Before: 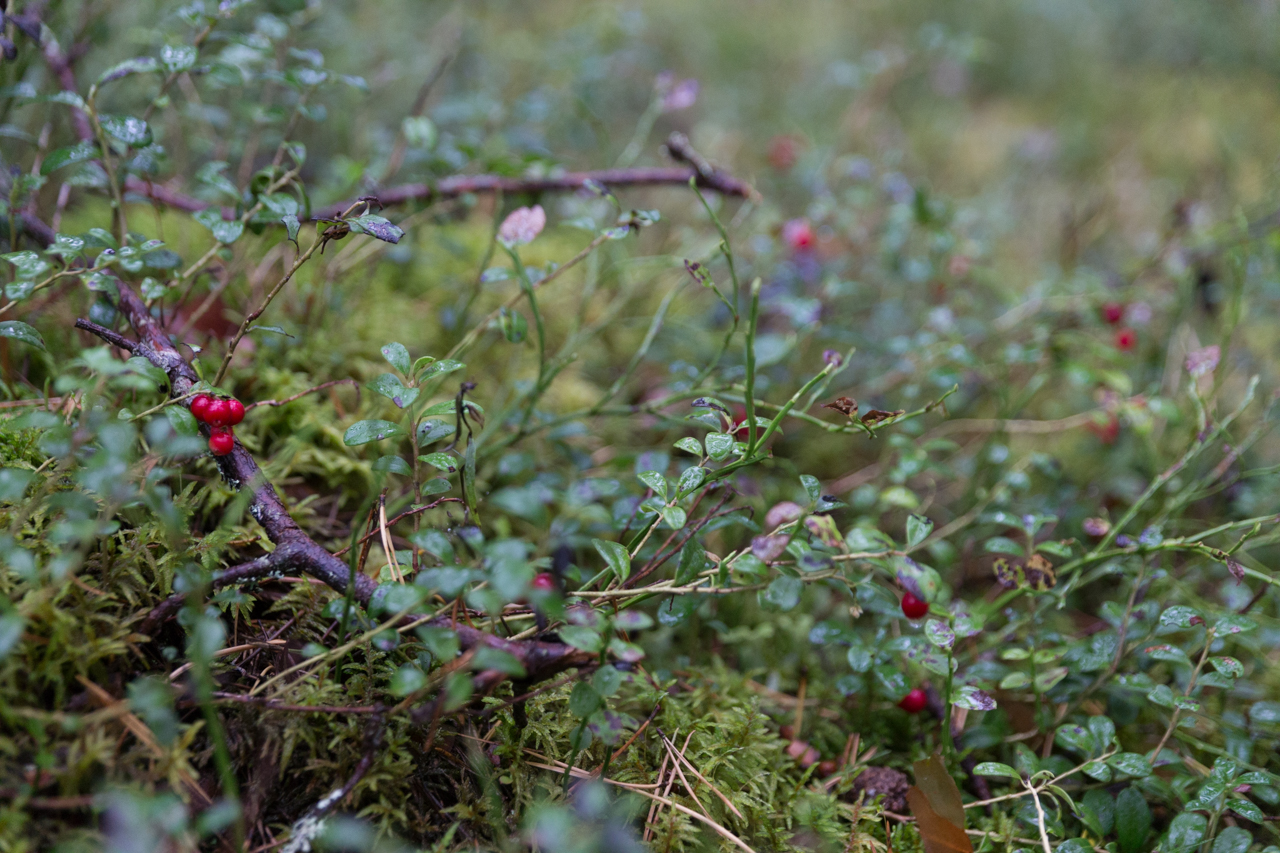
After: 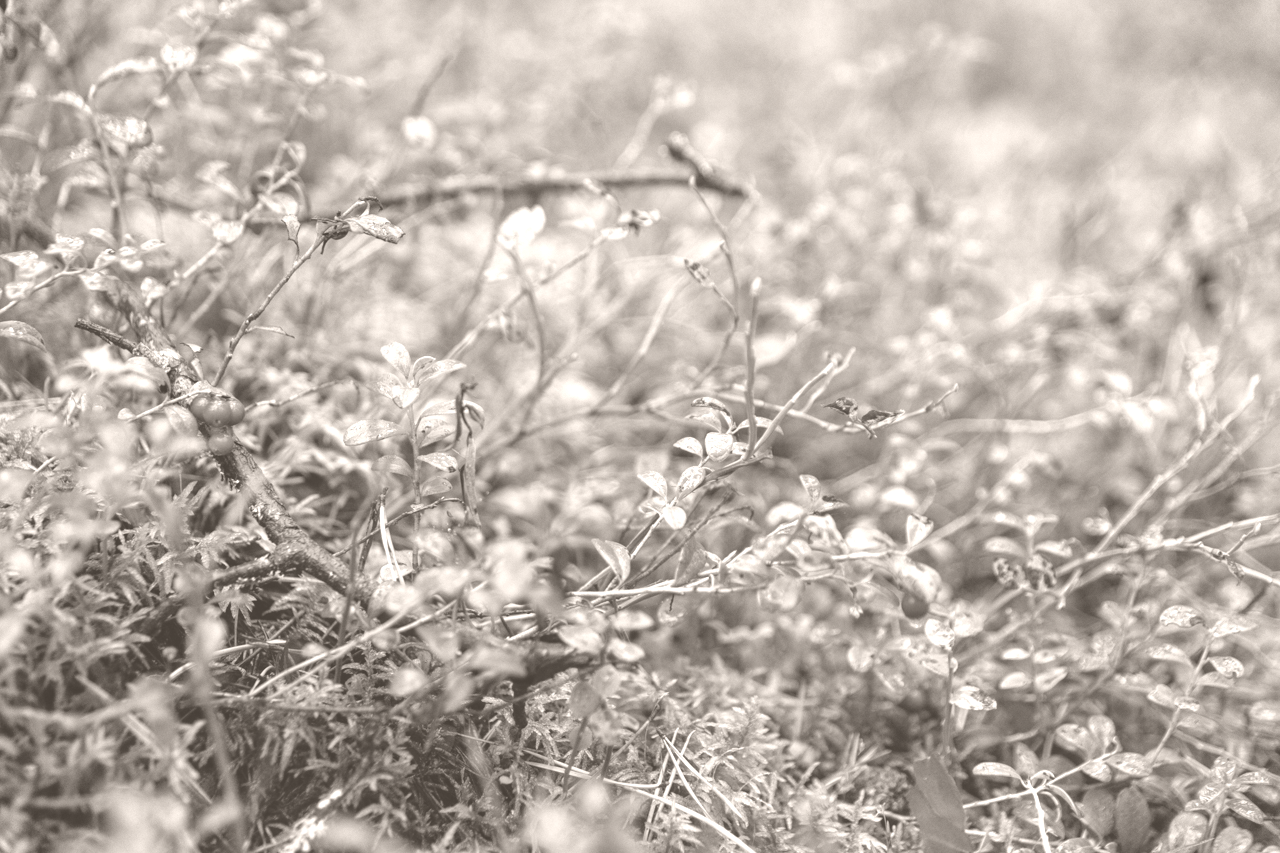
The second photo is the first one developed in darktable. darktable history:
local contrast: on, module defaults
colorize: hue 34.49°, saturation 35.33%, source mix 100%, lightness 55%, version 1
